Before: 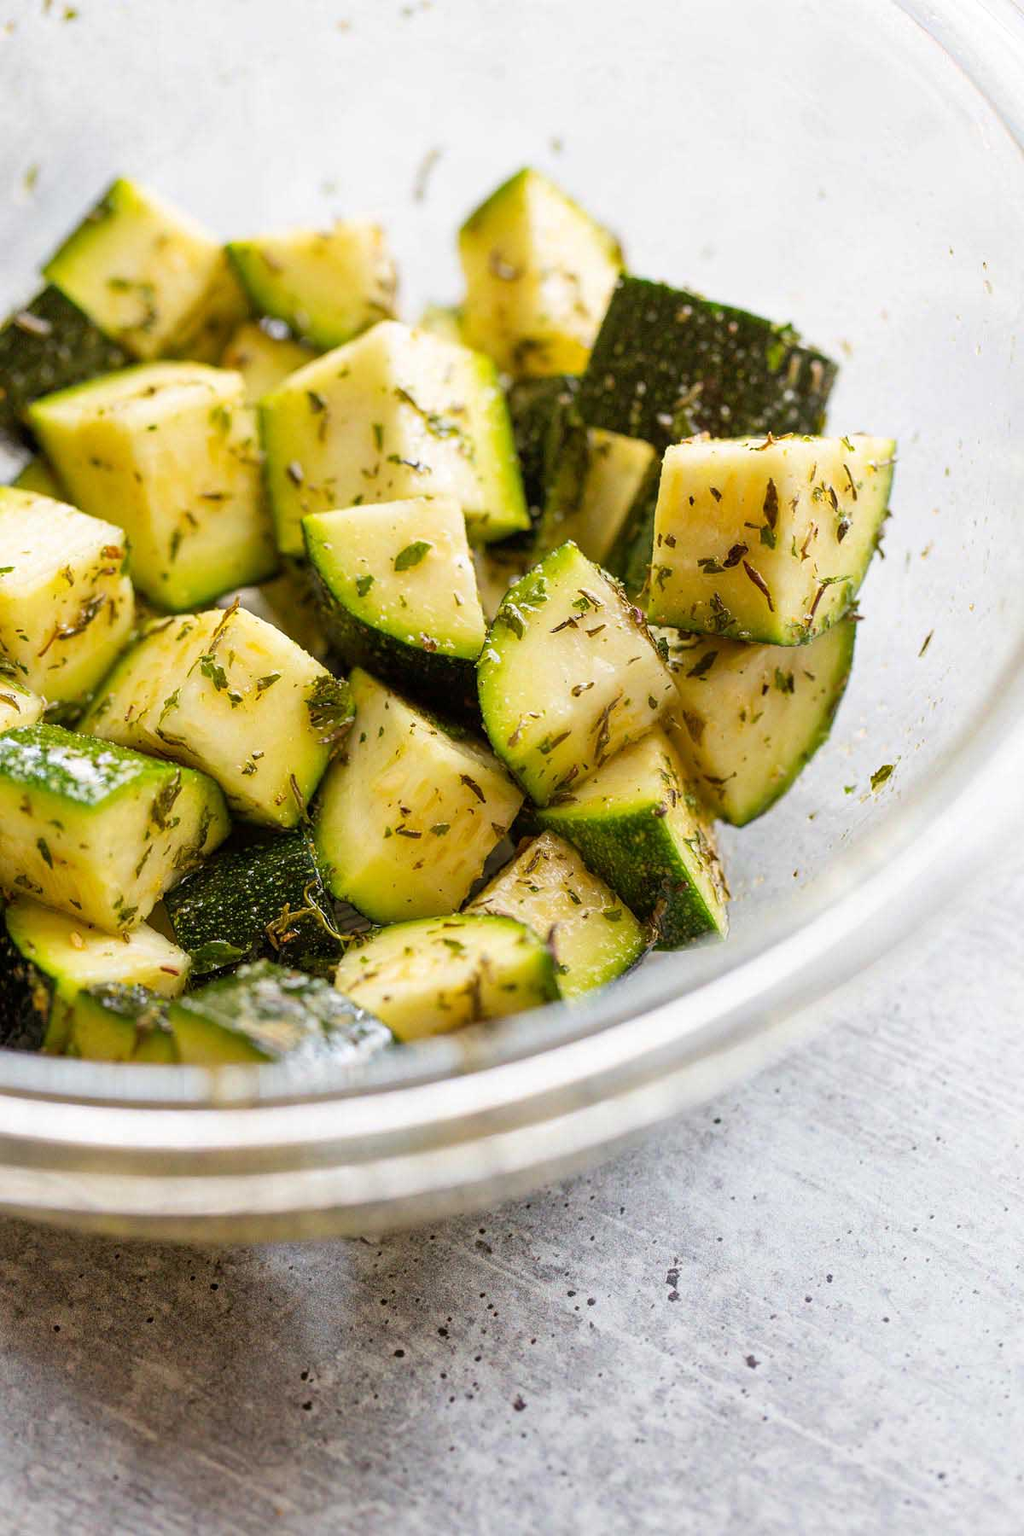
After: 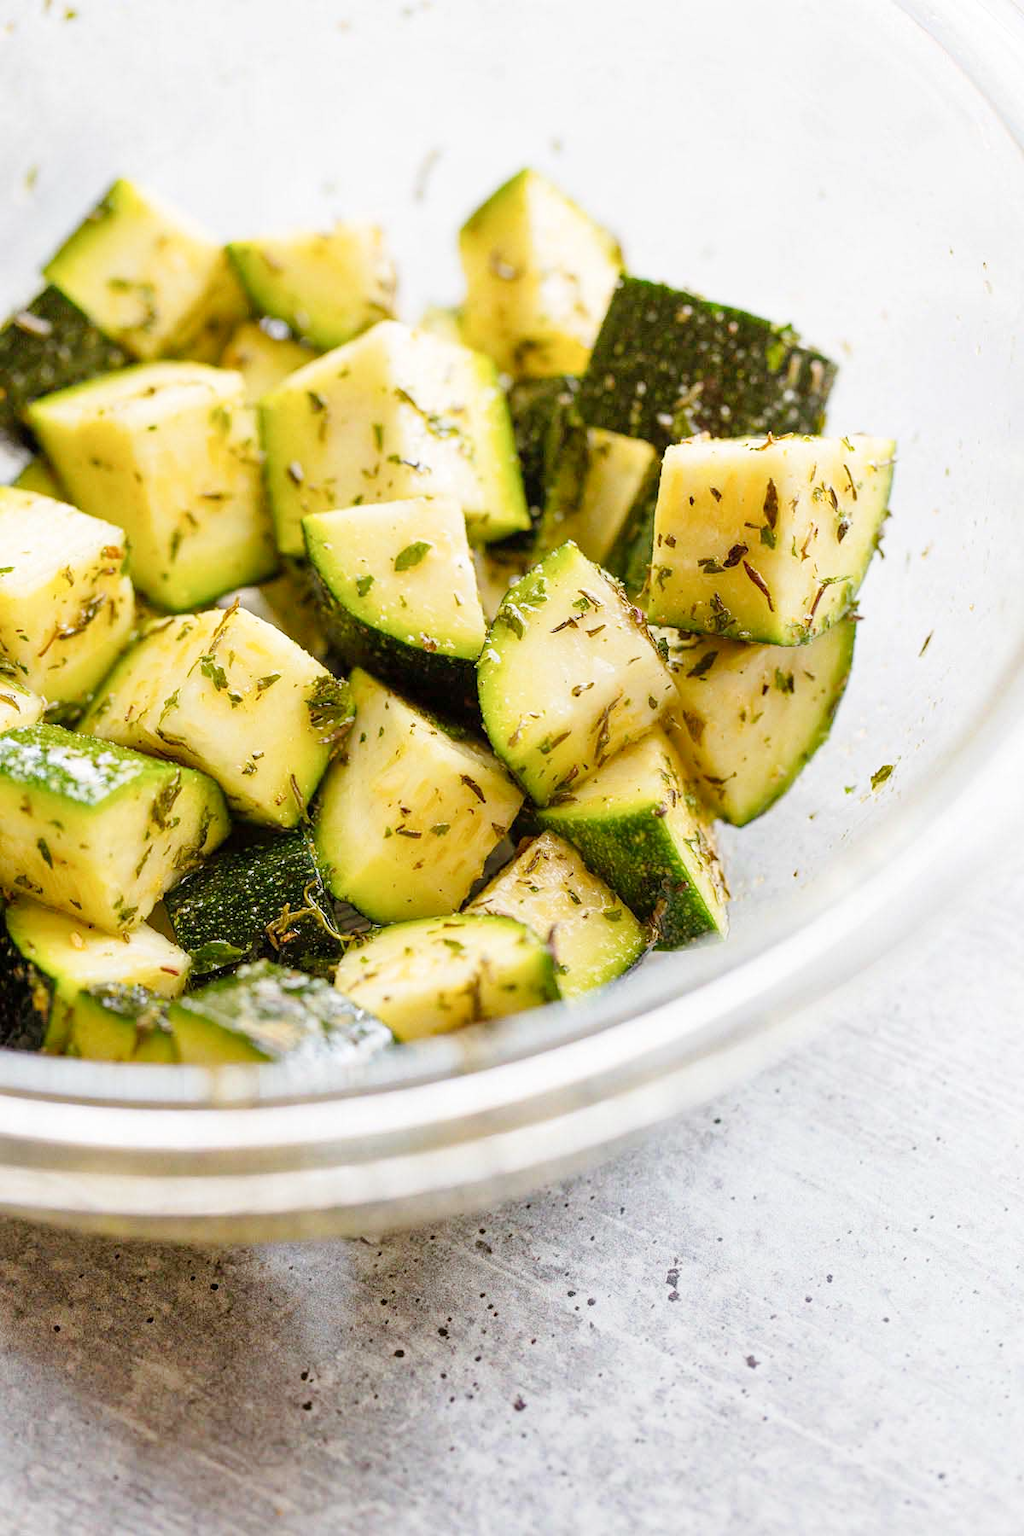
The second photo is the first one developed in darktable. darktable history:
rotate and perspective: automatic cropping original format, crop left 0, crop top 0
tone curve: curves: ch0 [(0, 0) (0.003, 0.004) (0.011, 0.014) (0.025, 0.032) (0.044, 0.057) (0.069, 0.089) (0.1, 0.128) (0.136, 0.174) (0.177, 0.227) (0.224, 0.287) (0.277, 0.354) (0.335, 0.427) (0.399, 0.507) (0.468, 0.582) (0.543, 0.653) (0.623, 0.726) (0.709, 0.799) (0.801, 0.876) (0.898, 0.937) (1, 1)], preserve colors none
sharpen: radius 2.883, amount 0.868, threshold 47.523
